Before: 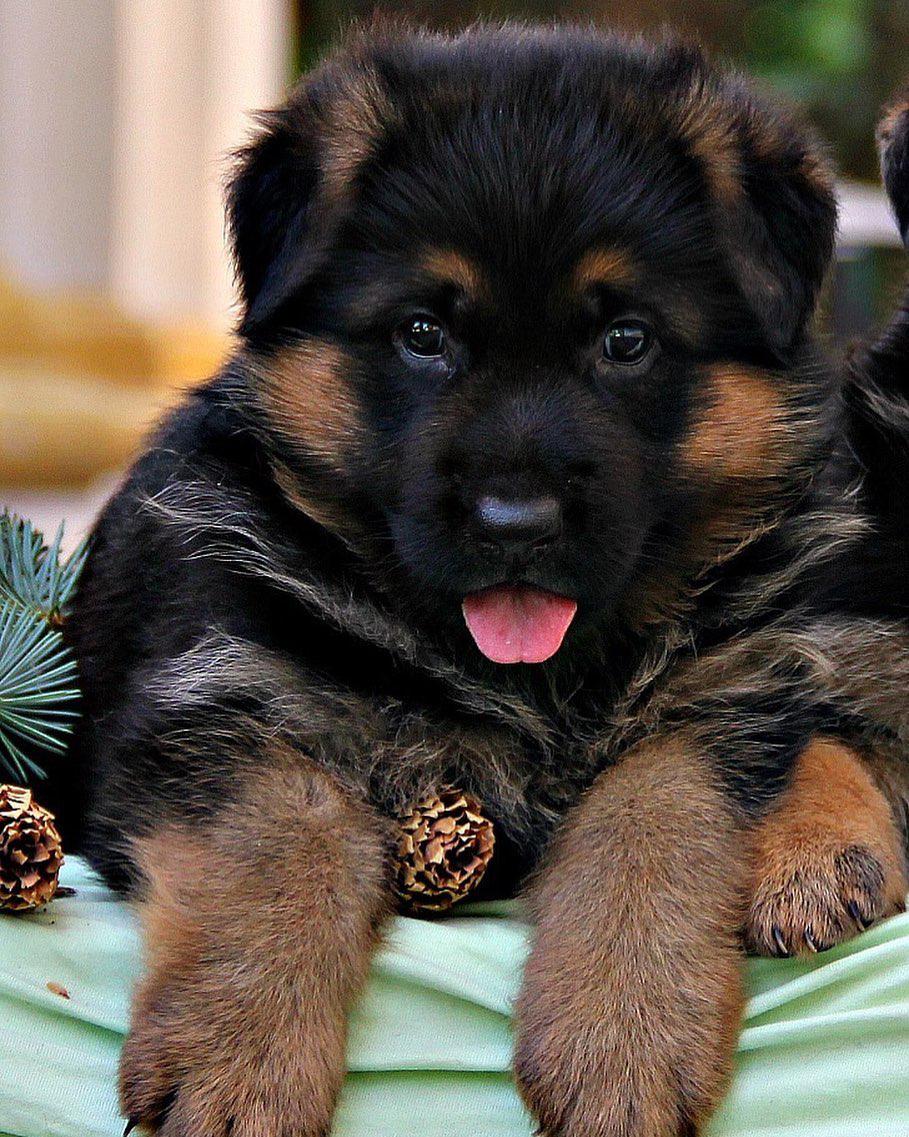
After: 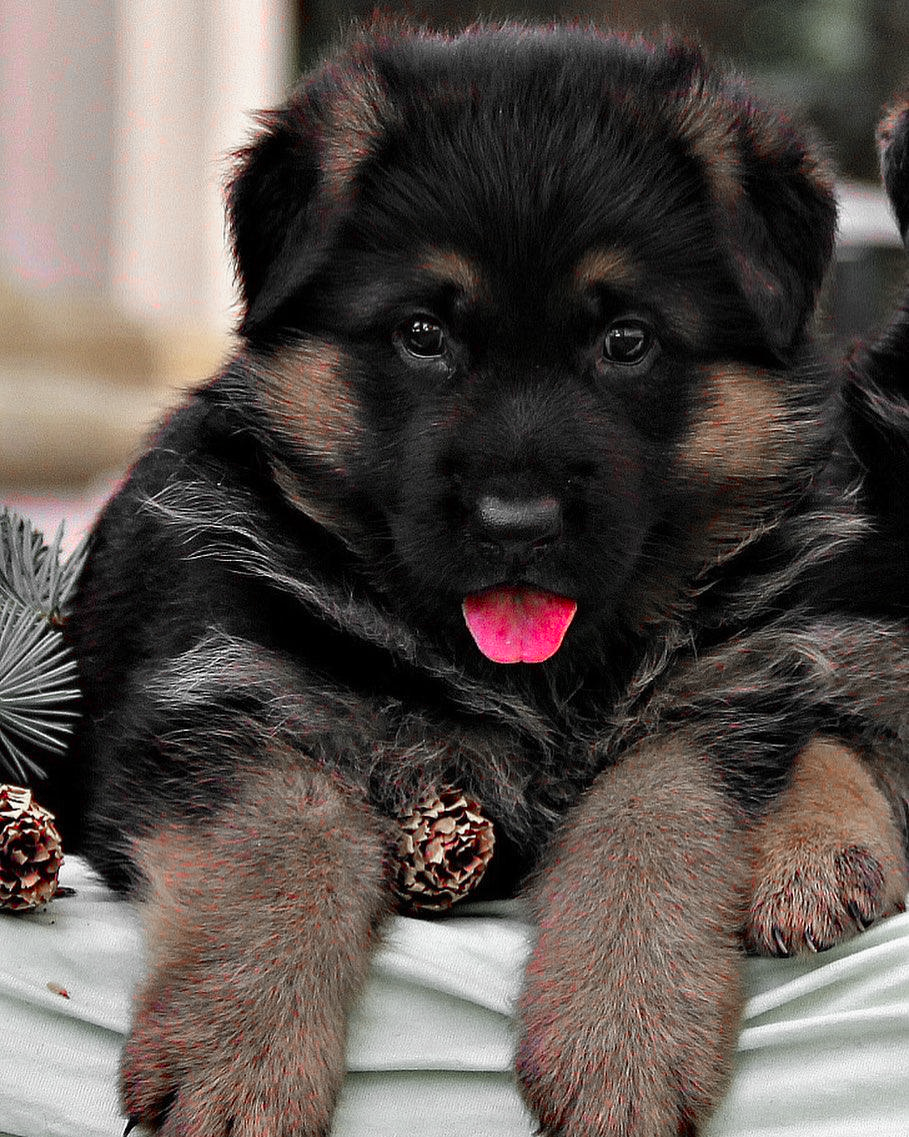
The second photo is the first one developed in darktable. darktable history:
color zones: curves: ch1 [(0, 0.831) (0.08, 0.771) (0.157, 0.268) (0.241, 0.207) (0.562, -0.005) (0.714, -0.013) (0.876, 0.01) (1, 0.831)]
tone equalizer: edges refinement/feathering 500, mask exposure compensation -1.57 EV, preserve details no
